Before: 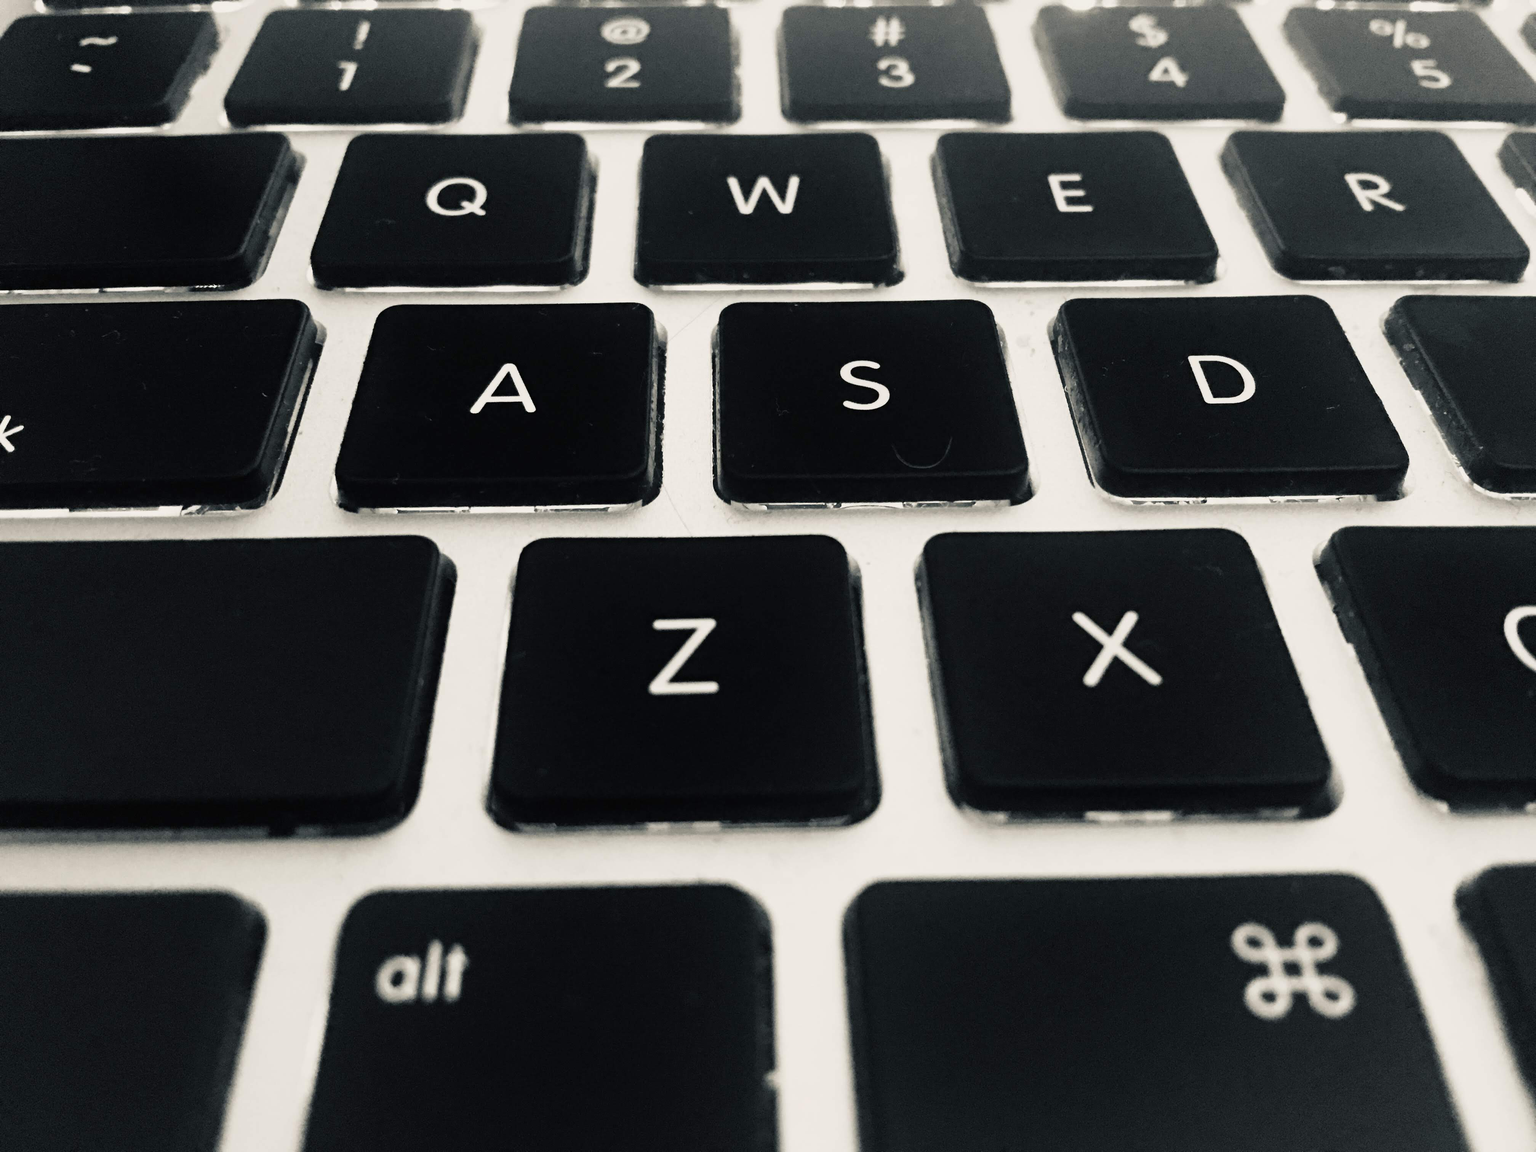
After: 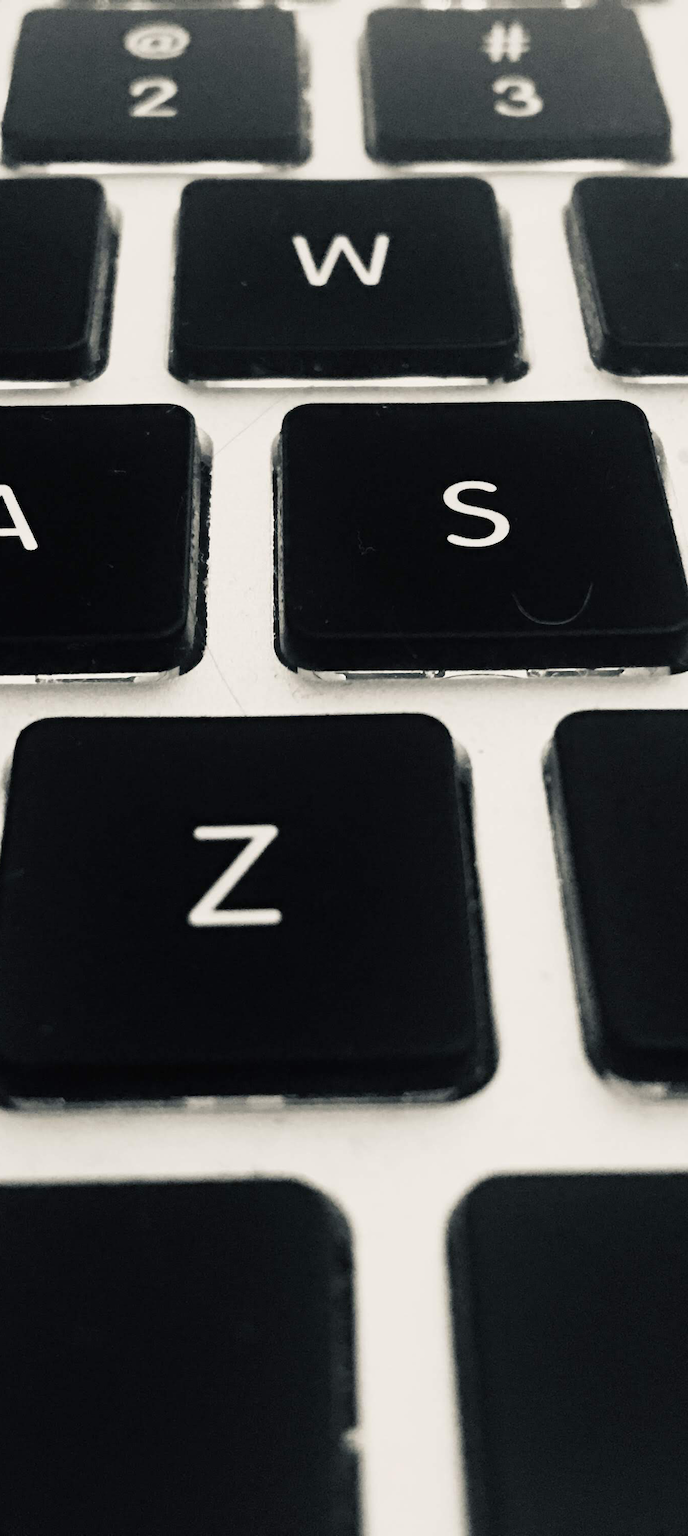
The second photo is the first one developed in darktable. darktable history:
crop: left 33.075%, right 33.301%
tone curve: curves: ch0 [(0, 0) (0.003, 0.003) (0.011, 0.011) (0.025, 0.024) (0.044, 0.044) (0.069, 0.068) (0.1, 0.098) (0.136, 0.133) (0.177, 0.174) (0.224, 0.22) (0.277, 0.272) (0.335, 0.329) (0.399, 0.392) (0.468, 0.46) (0.543, 0.546) (0.623, 0.626) (0.709, 0.711) (0.801, 0.802) (0.898, 0.898) (1, 1)], preserve colors none
